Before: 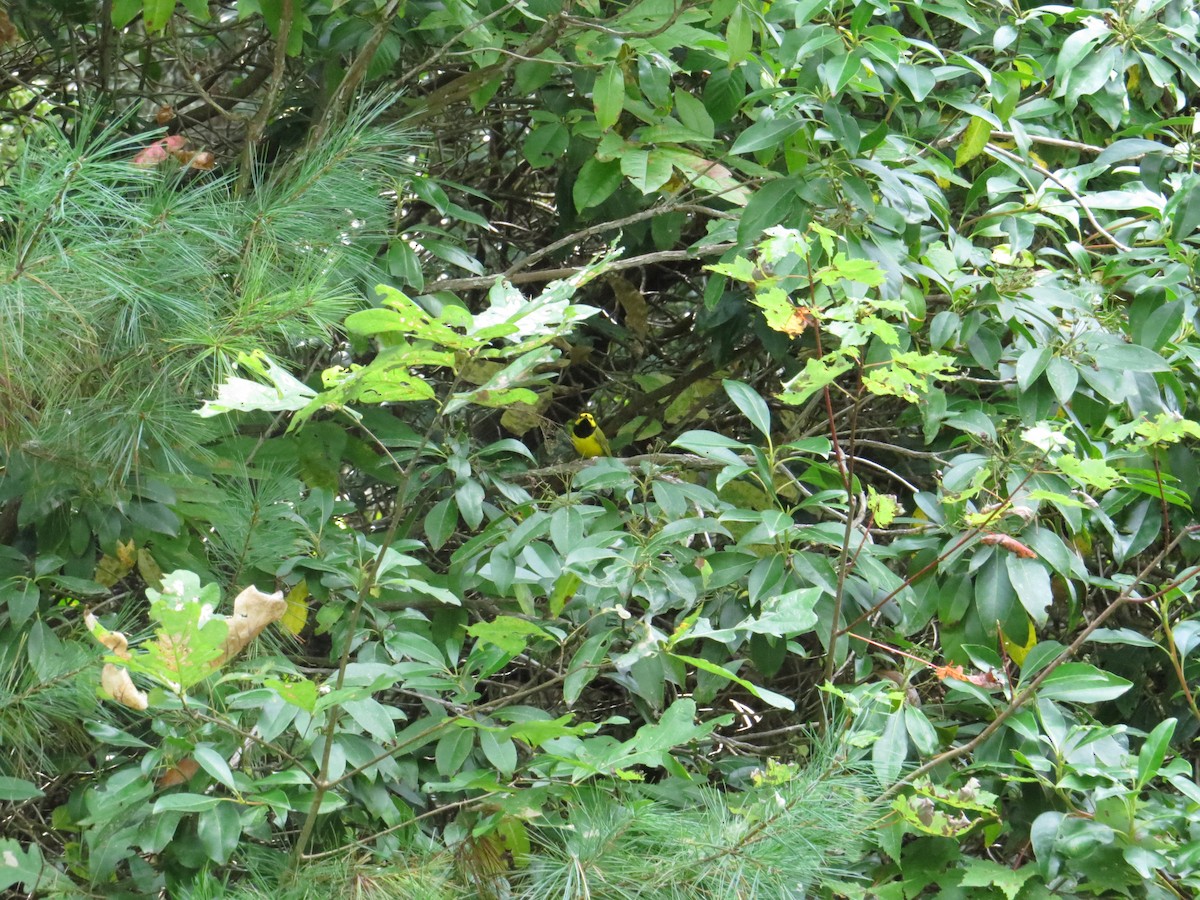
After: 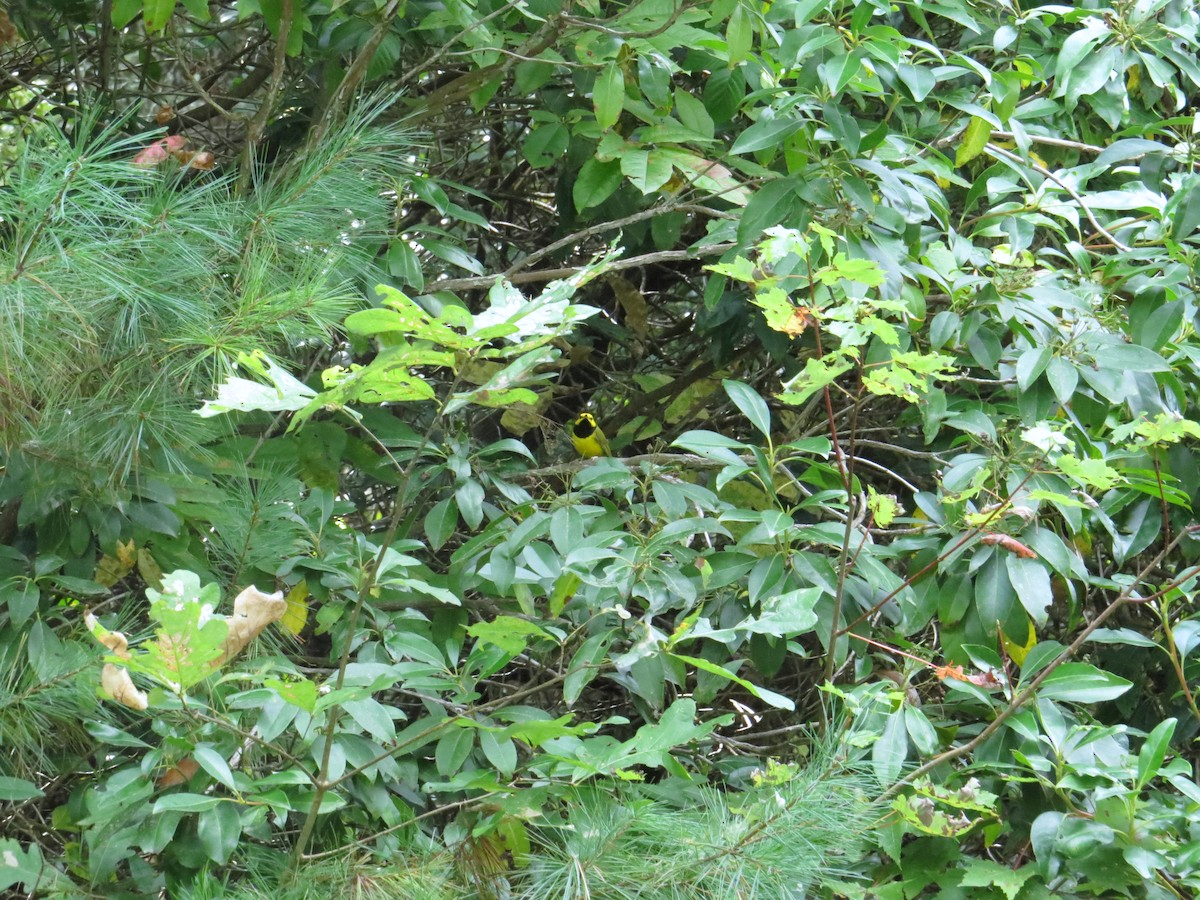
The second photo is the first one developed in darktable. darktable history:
shadows and highlights: shadows -23.08, highlights 46.15, soften with gaussian
white balance: red 0.98, blue 1.034
